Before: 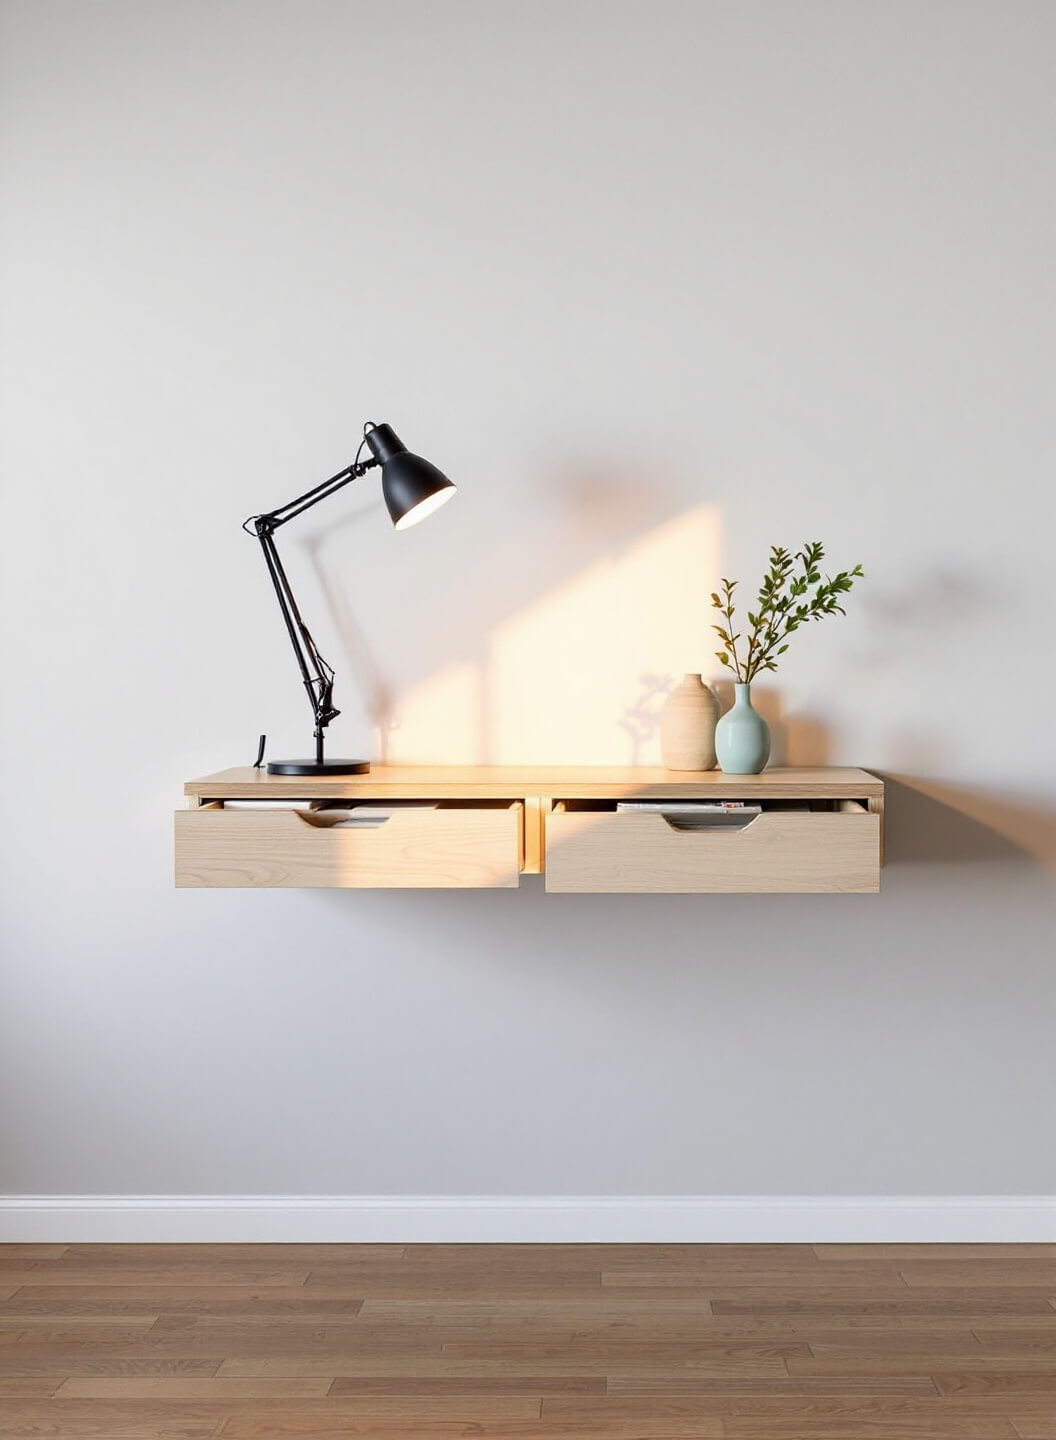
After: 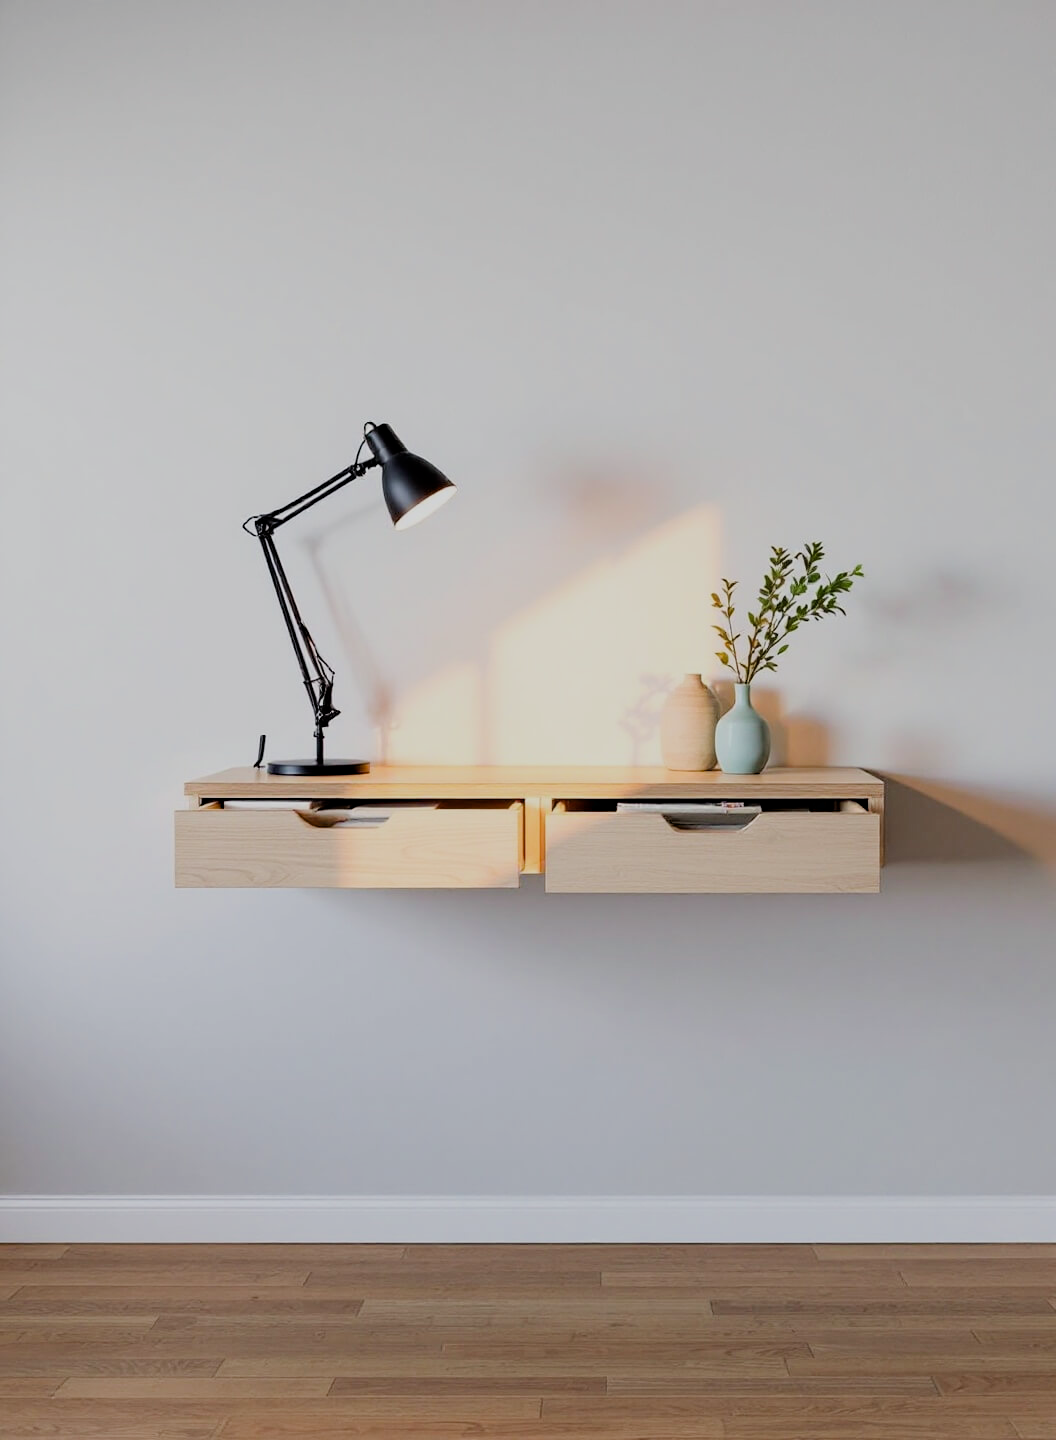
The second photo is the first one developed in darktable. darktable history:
filmic rgb: black relative exposure -7.65 EV, white relative exposure 4.56 EV, hardness 3.61
haze removal: compatibility mode true, adaptive false
